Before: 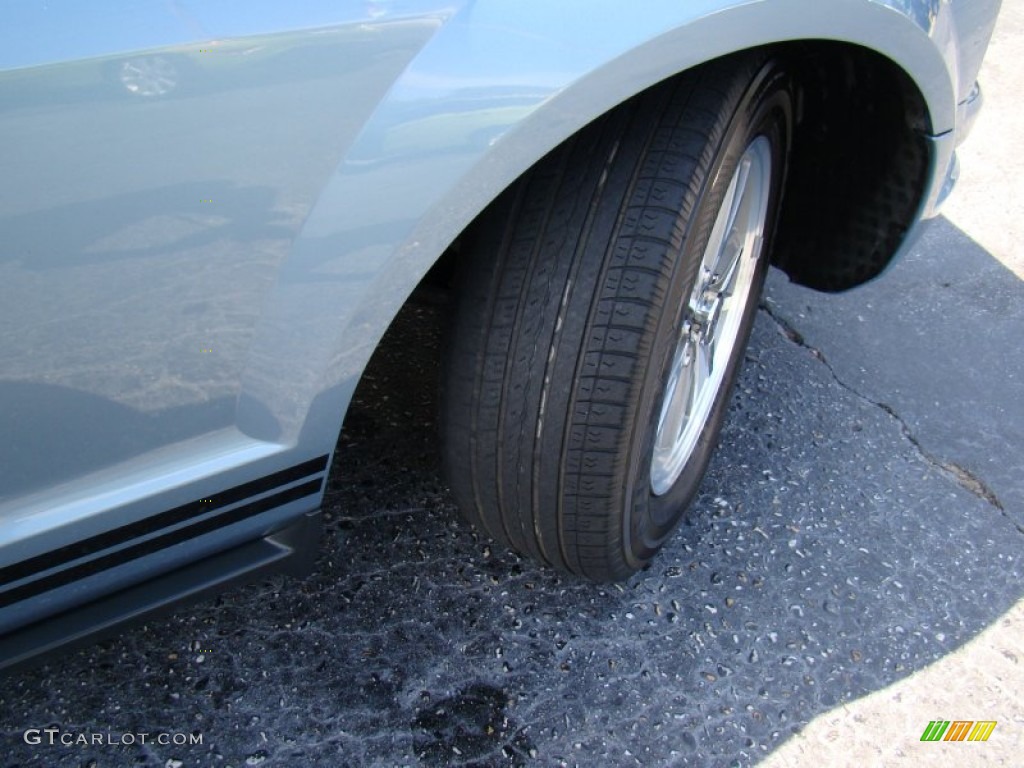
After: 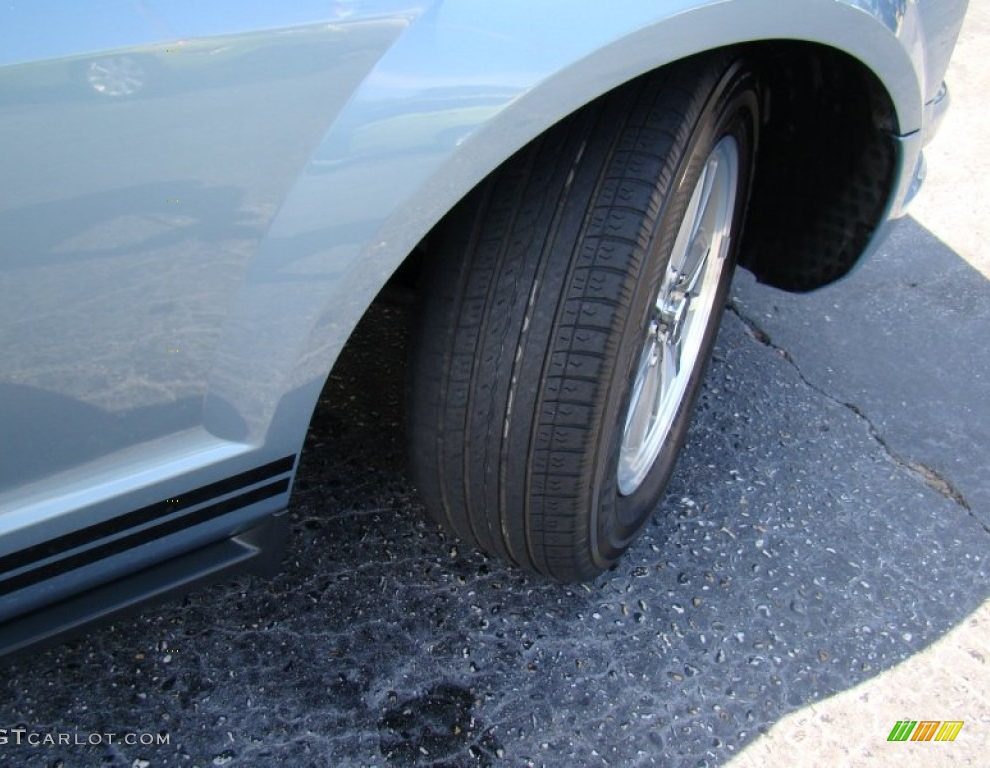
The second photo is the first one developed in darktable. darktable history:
crop and rotate: left 3.305%
